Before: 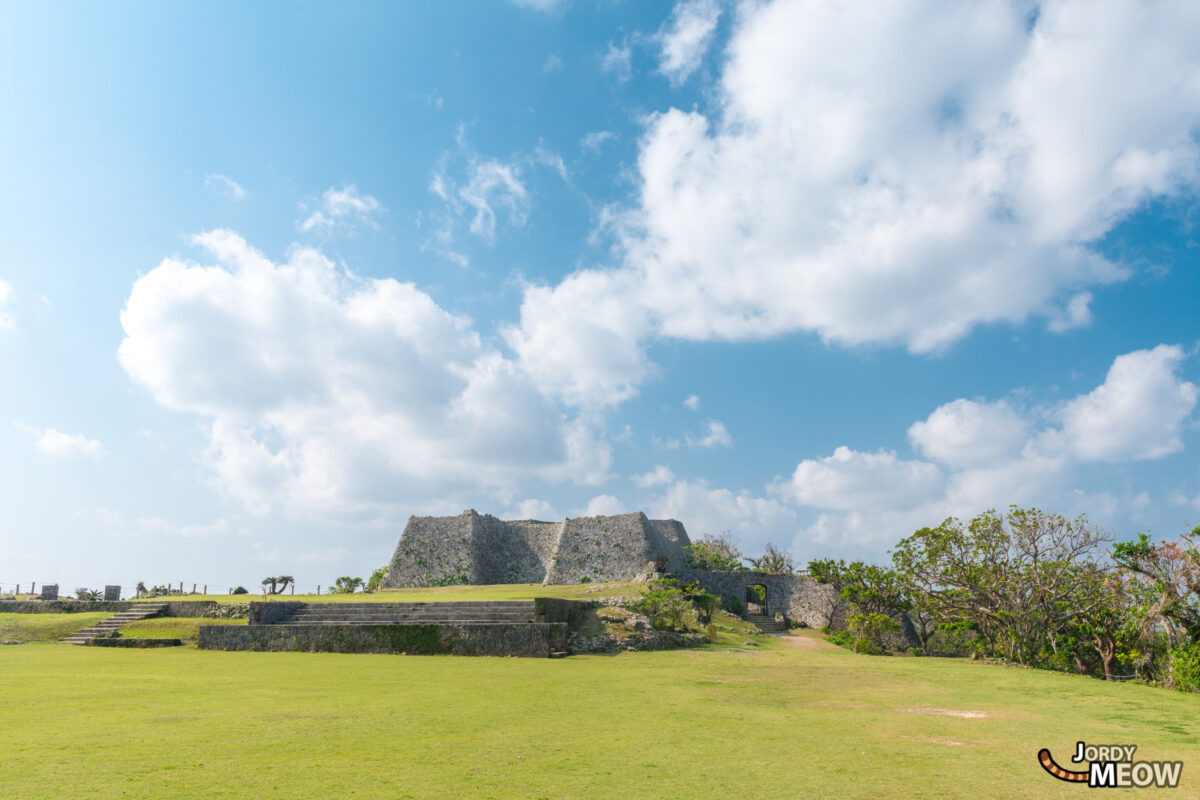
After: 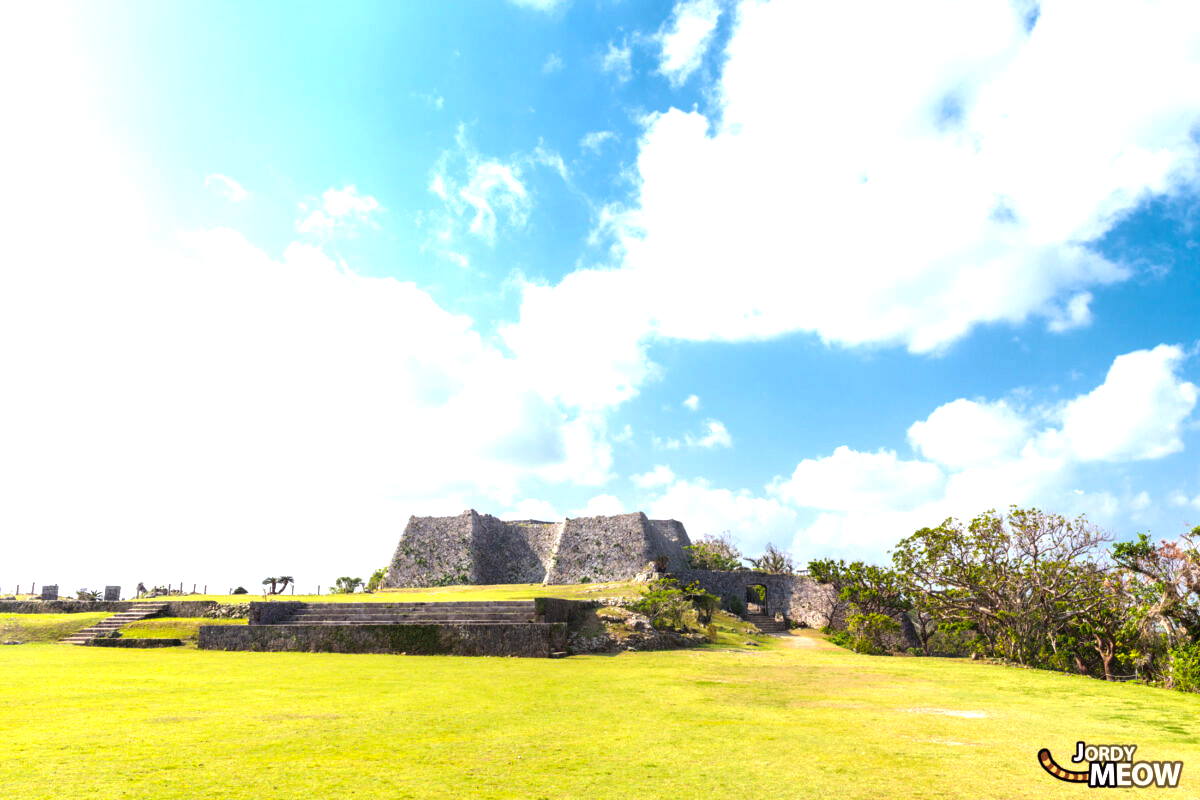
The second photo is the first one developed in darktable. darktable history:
color balance rgb: power › luminance -7.671%, power › chroma 1.341%, power › hue 330.51°, perceptual saturation grading › global saturation 10.618%, perceptual brilliance grading › global brilliance 15.267%, perceptual brilliance grading › shadows -35.109%, global vibrance 20%
tone equalizer: on, module defaults
exposure: black level correction 0.001, exposure 0.499 EV, compensate highlight preservation false
contrast brightness saturation: saturation -0.053
